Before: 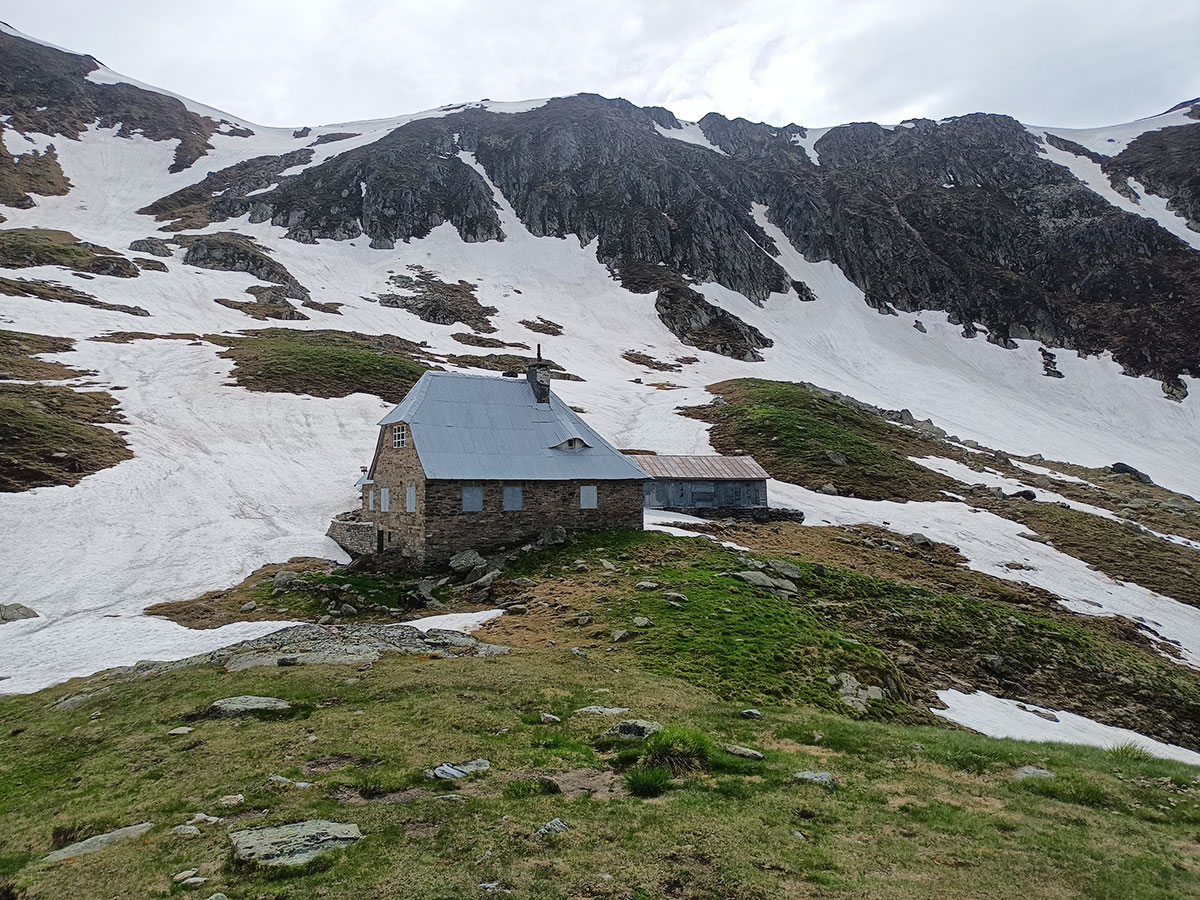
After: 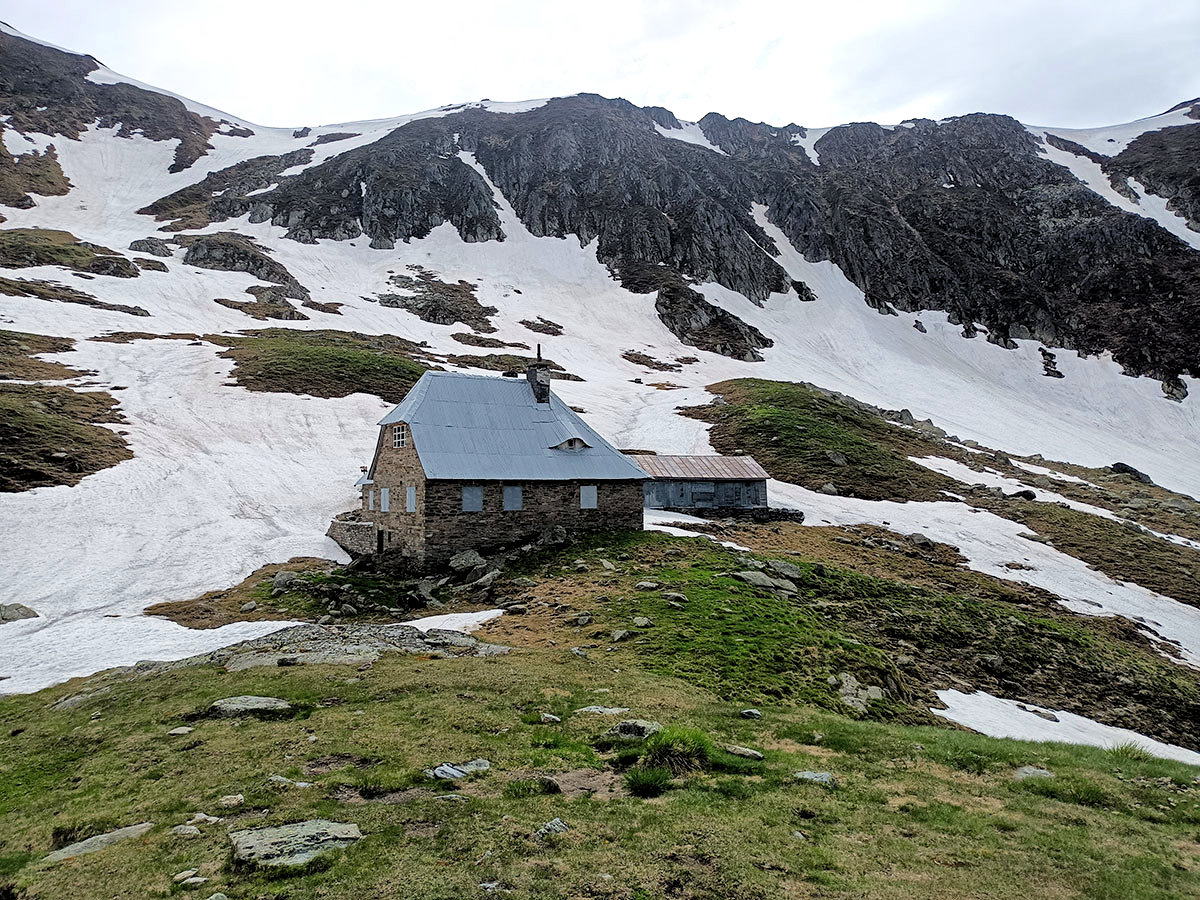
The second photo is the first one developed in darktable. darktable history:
rgb levels: levels [[0.01, 0.419, 0.839], [0, 0.5, 1], [0, 0.5, 1]]
haze removal: compatibility mode true, adaptive false
